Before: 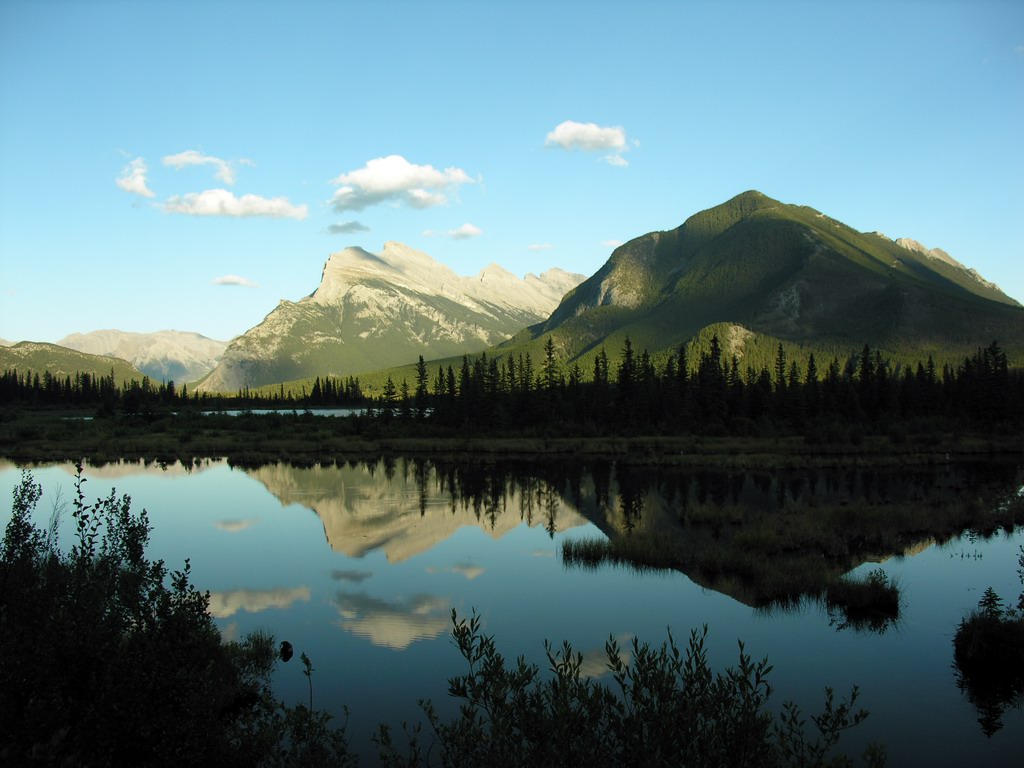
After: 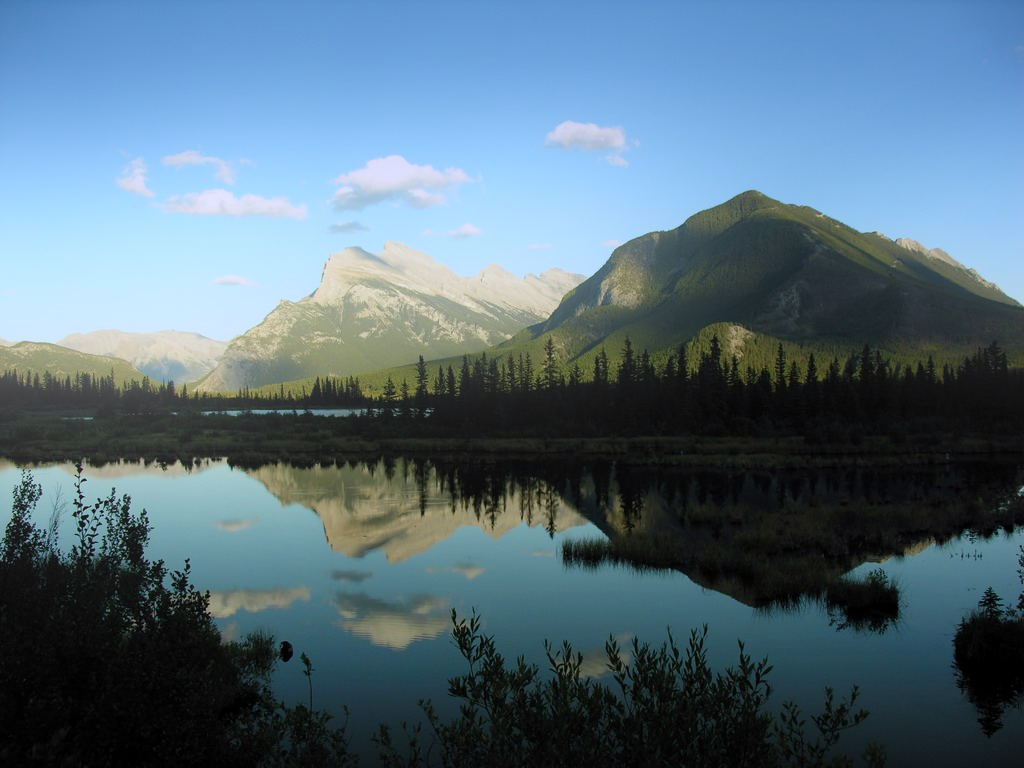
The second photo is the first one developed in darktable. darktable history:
bloom: threshold 82.5%, strength 16.25%
graduated density: hue 238.83°, saturation 50%
